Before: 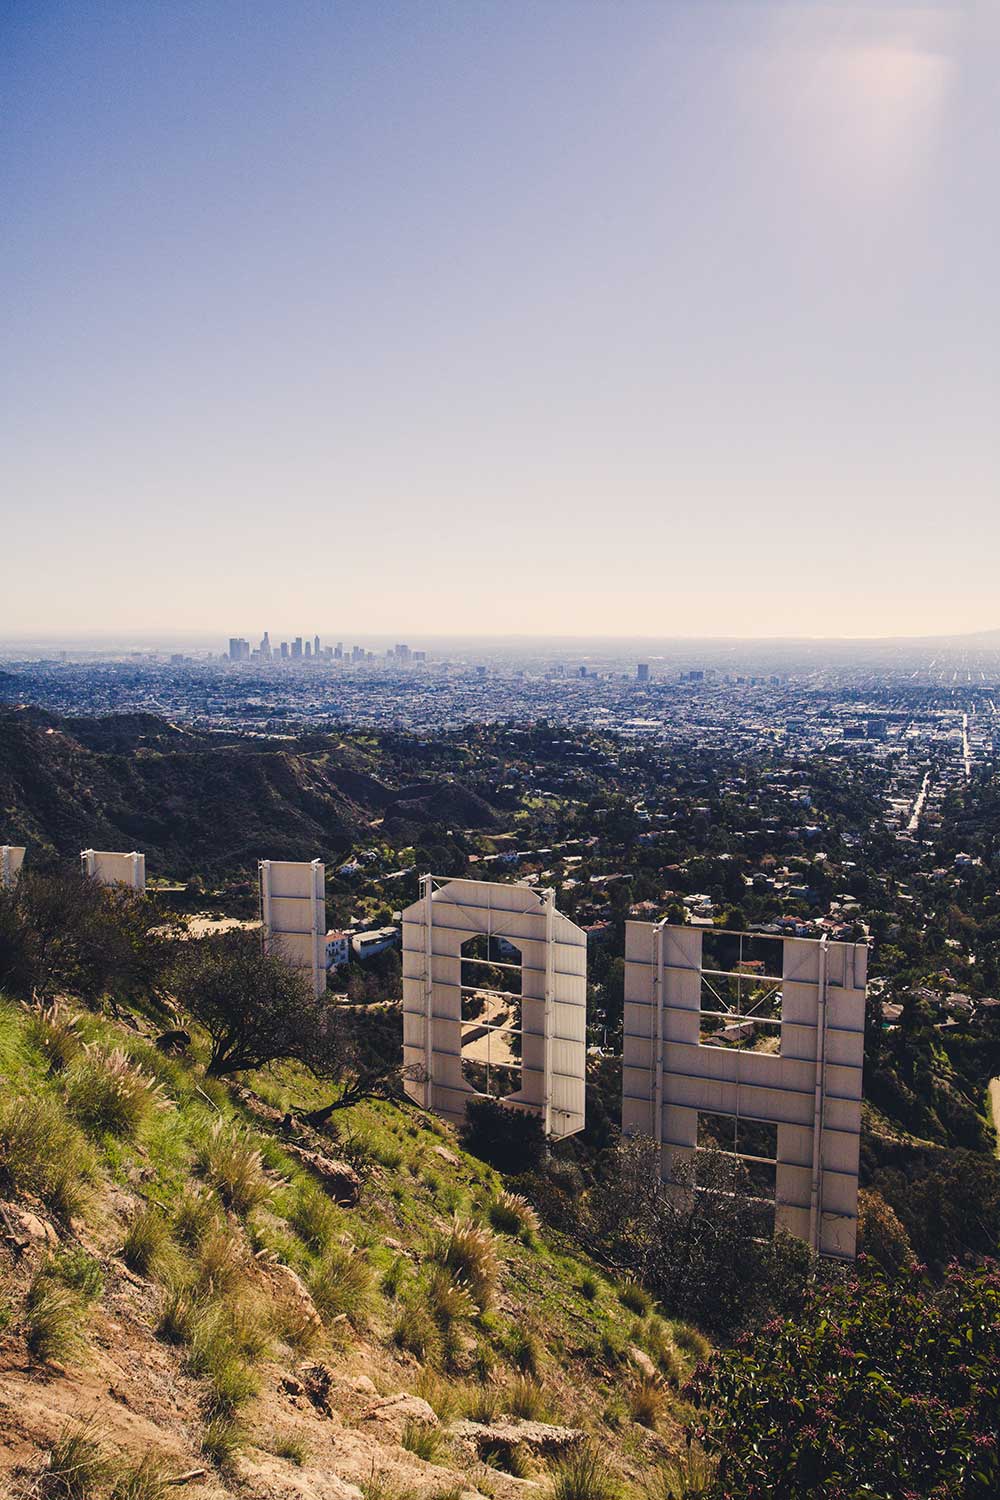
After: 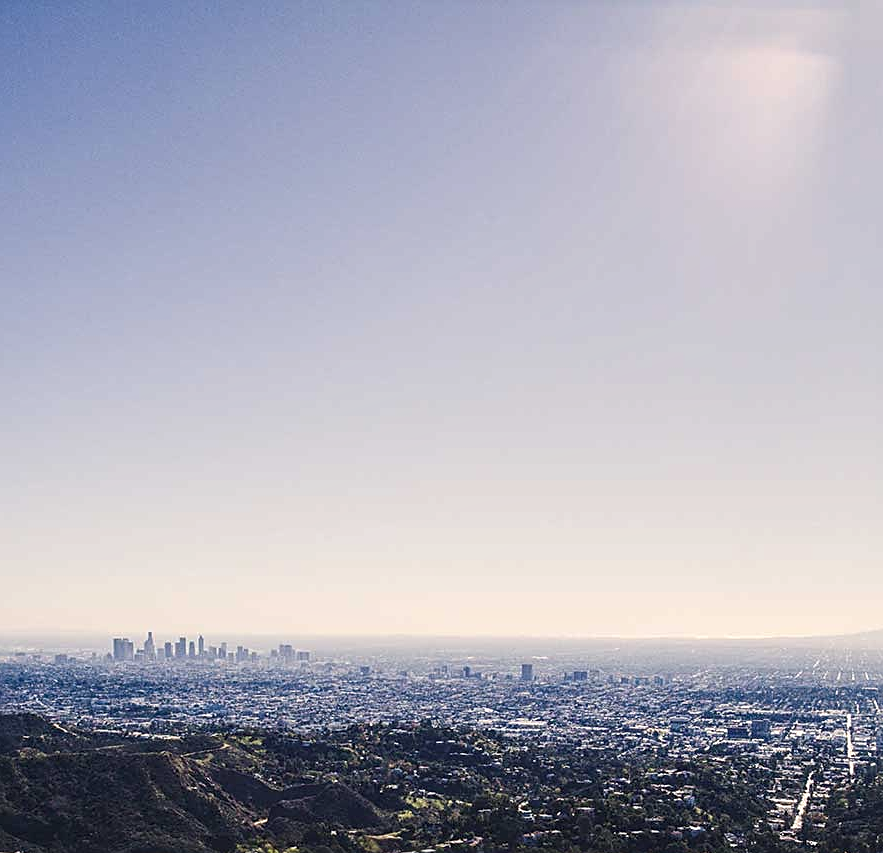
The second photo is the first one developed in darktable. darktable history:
crop and rotate: left 11.638%, bottom 43.113%
local contrast: highlights 86%, shadows 83%
contrast brightness saturation: contrast 0.014, saturation -0.057
sharpen: on, module defaults
